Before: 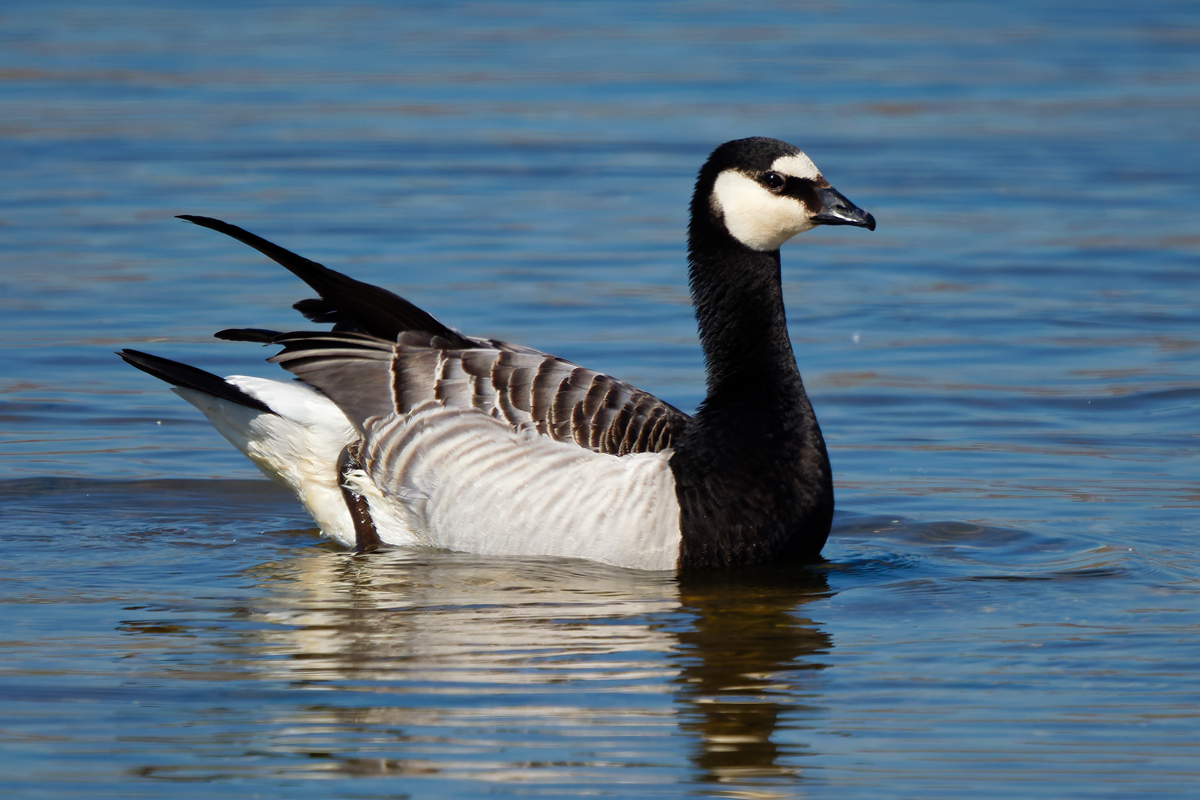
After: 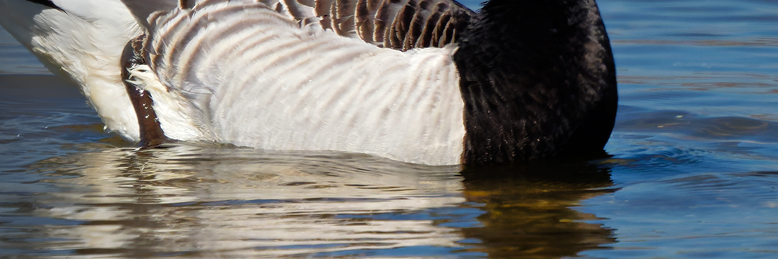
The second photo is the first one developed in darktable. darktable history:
crop: left 18.075%, top 50.645%, right 17.091%, bottom 16.87%
vignetting: center (0.218, -0.236), unbound false
tone equalizer: -8 EV -0.532 EV, -7 EV -0.315 EV, -6 EV -0.057 EV, -5 EV 0.404 EV, -4 EV 0.949 EV, -3 EV 0.778 EV, -2 EV -0.014 EV, -1 EV 0.136 EV, +0 EV -0.007 EV
